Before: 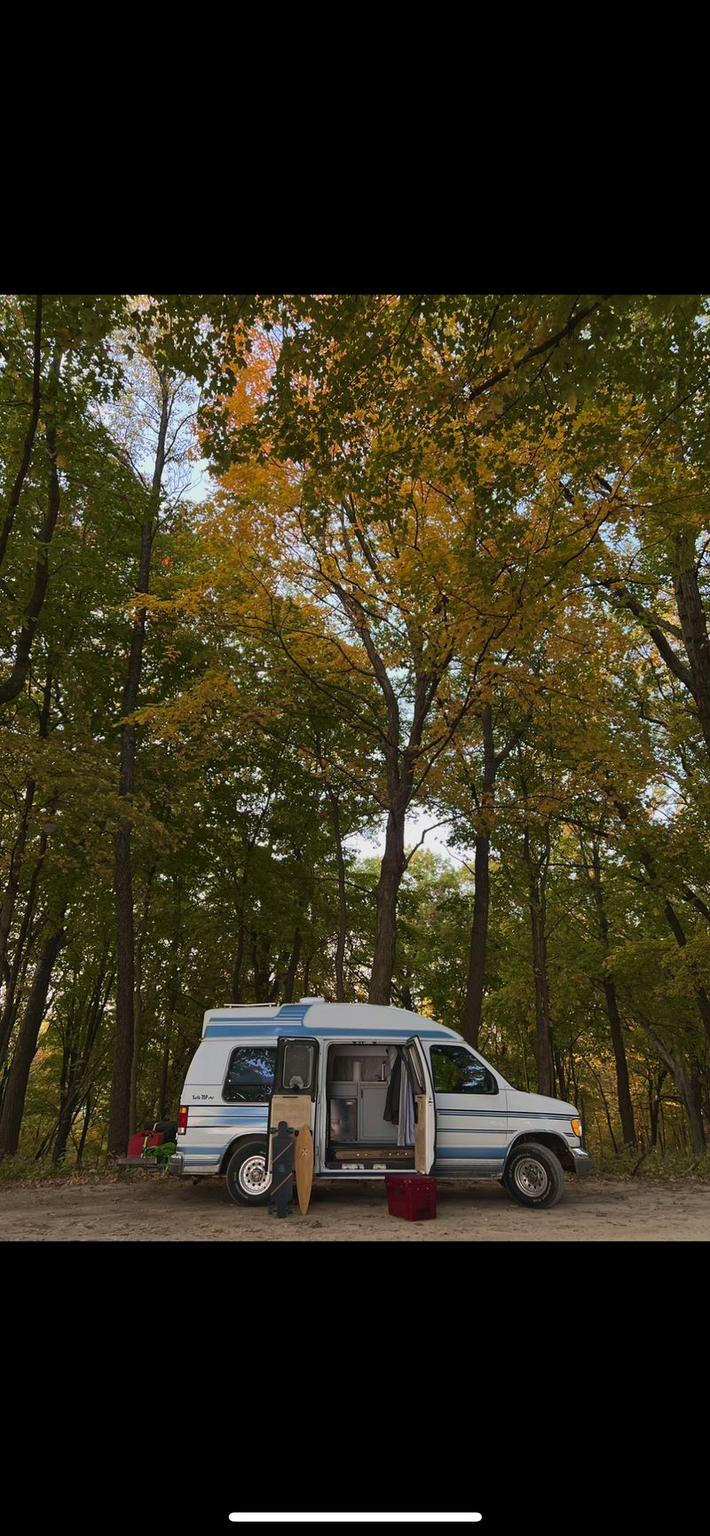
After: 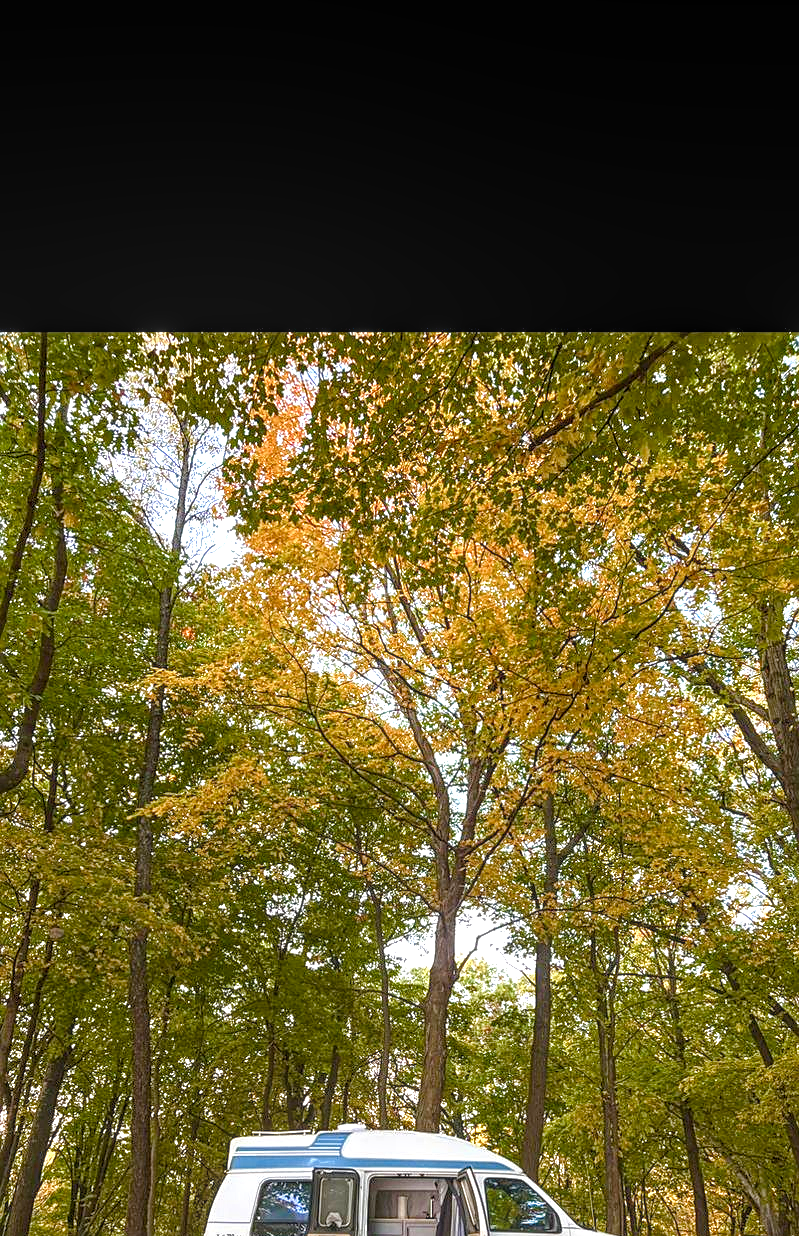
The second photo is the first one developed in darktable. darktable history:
local contrast: highlights 0%, shadows 0%, detail 133%
exposure: black level correction 0.001, exposure 1.116 EV, compensate highlight preservation false
color balance rgb: perceptual saturation grading › global saturation 20%, perceptual saturation grading › highlights -50%, perceptual saturation grading › shadows 30%, perceptual brilliance grading › global brilliance 10%, perceptual brilliance grading › shadows 15%
sharpen: on, module defaults
crop: bottom 28.576%
